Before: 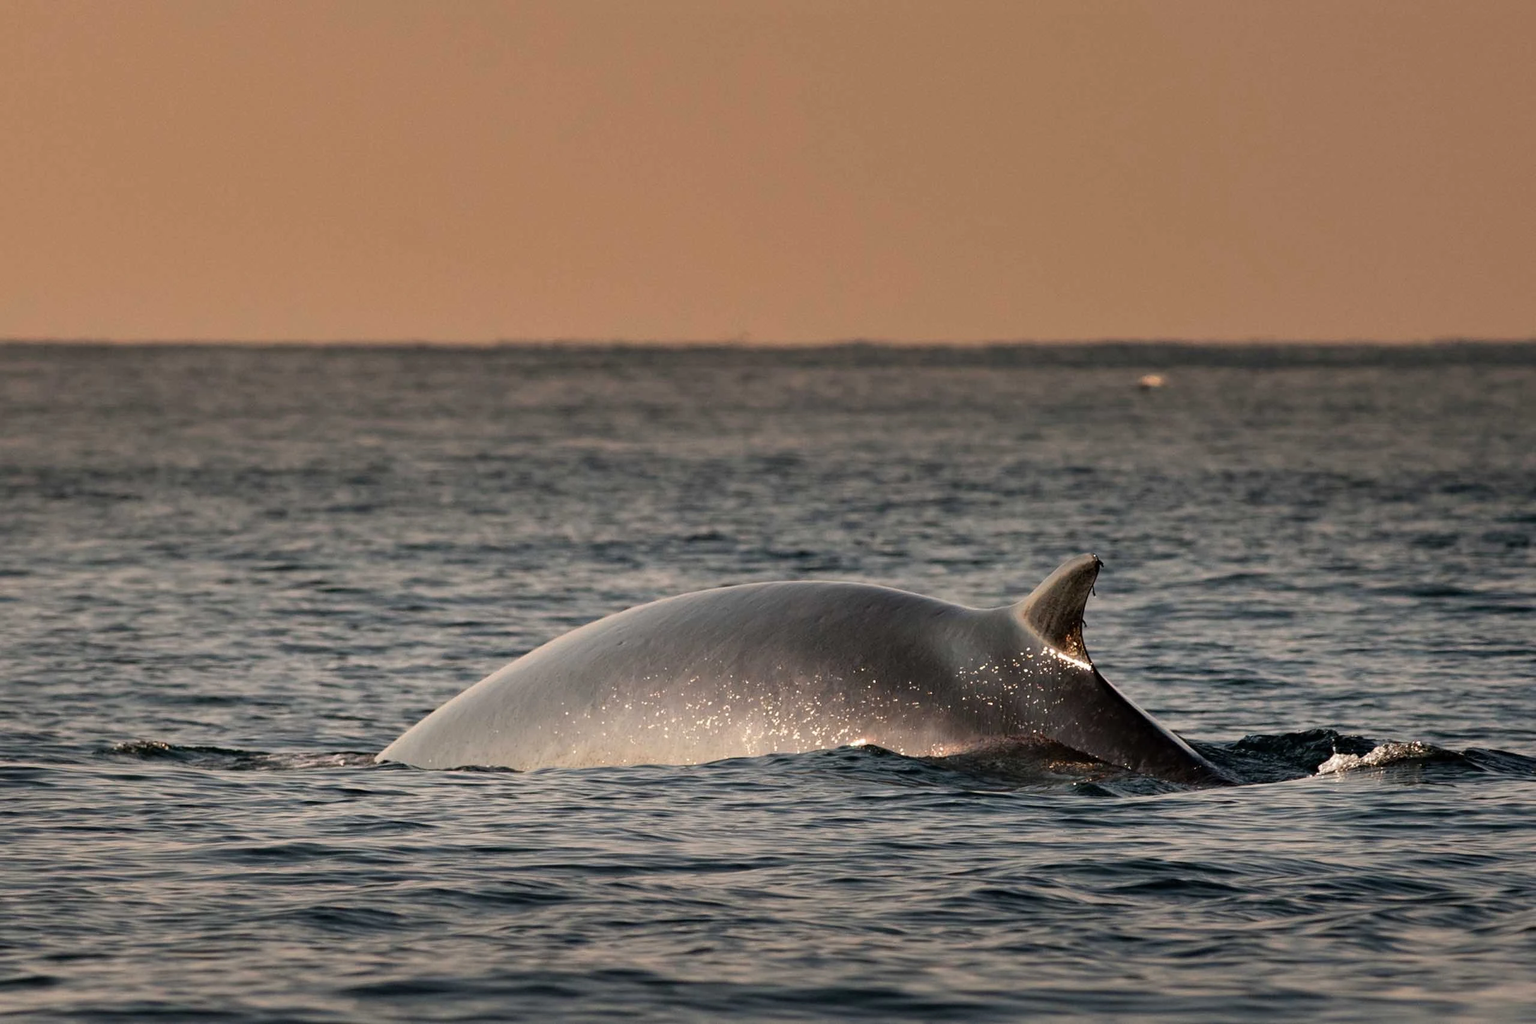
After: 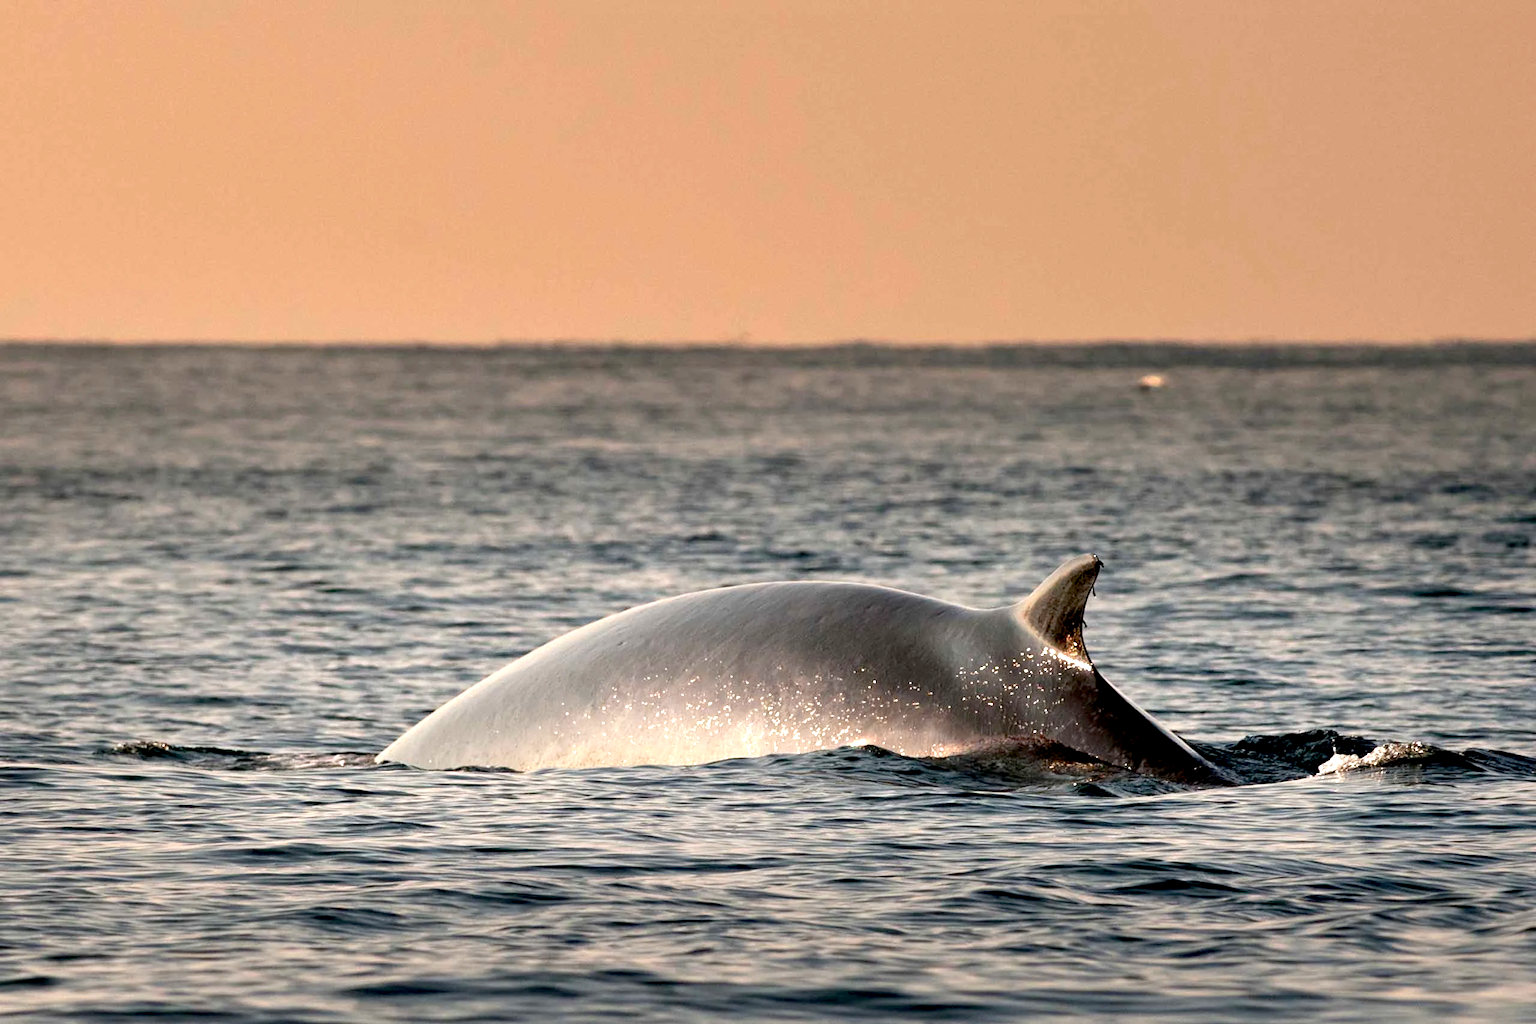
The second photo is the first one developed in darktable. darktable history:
exposure: black level correction 0.008, exposure 0.981 EV, compensate exposure bias true, compensate highlight preservation false
